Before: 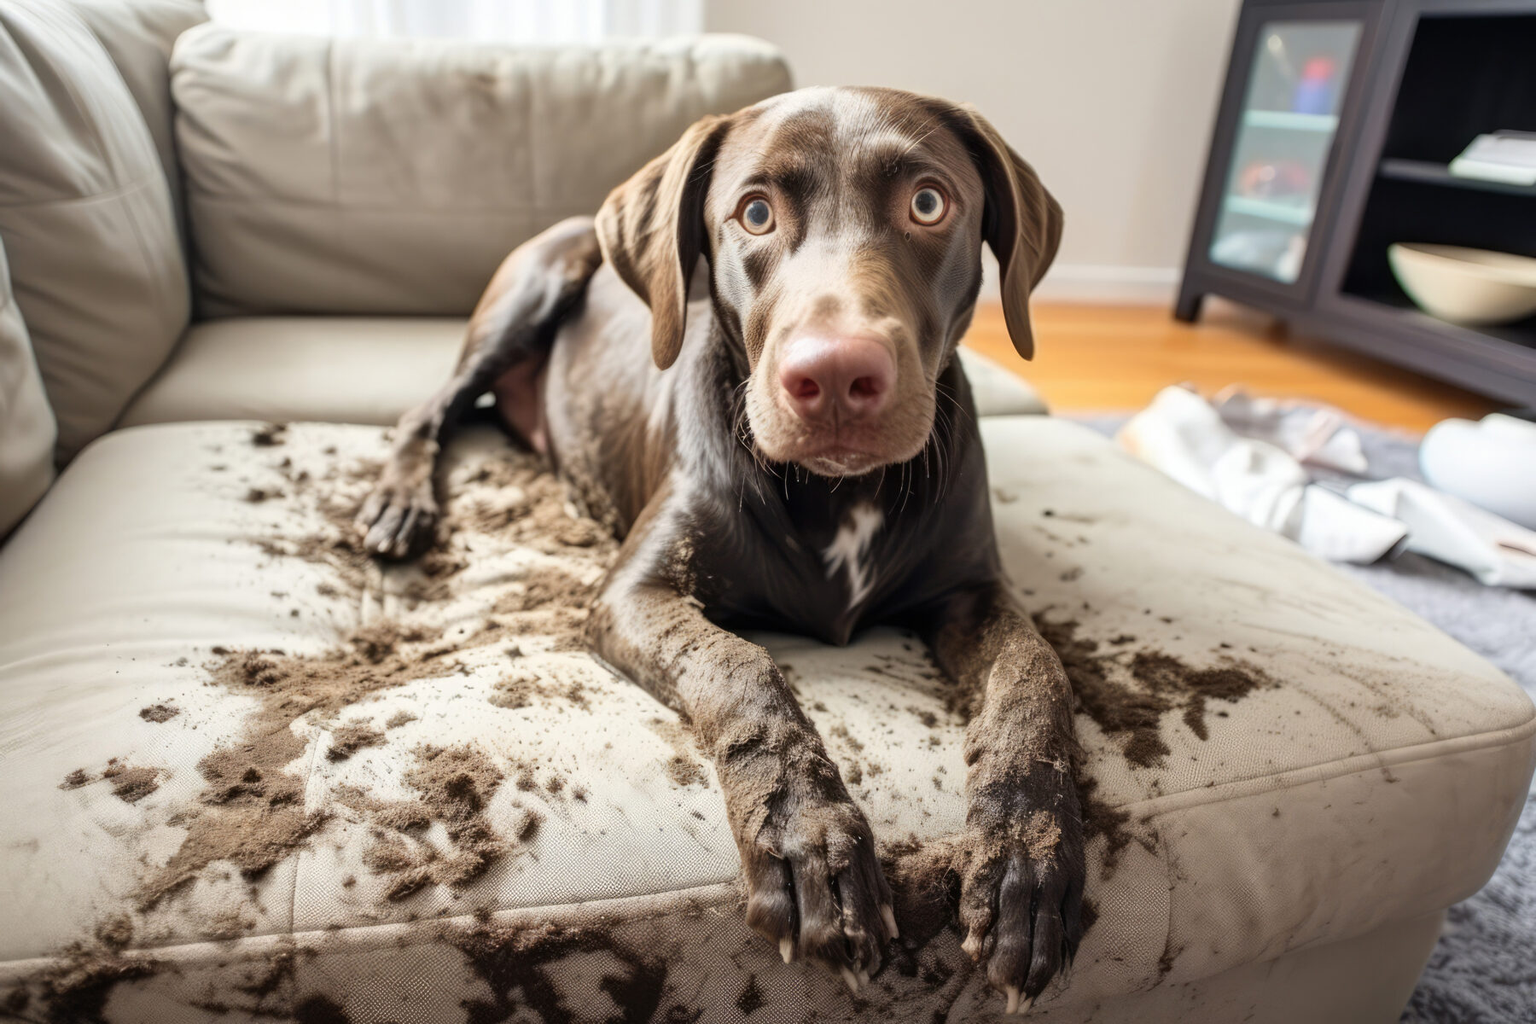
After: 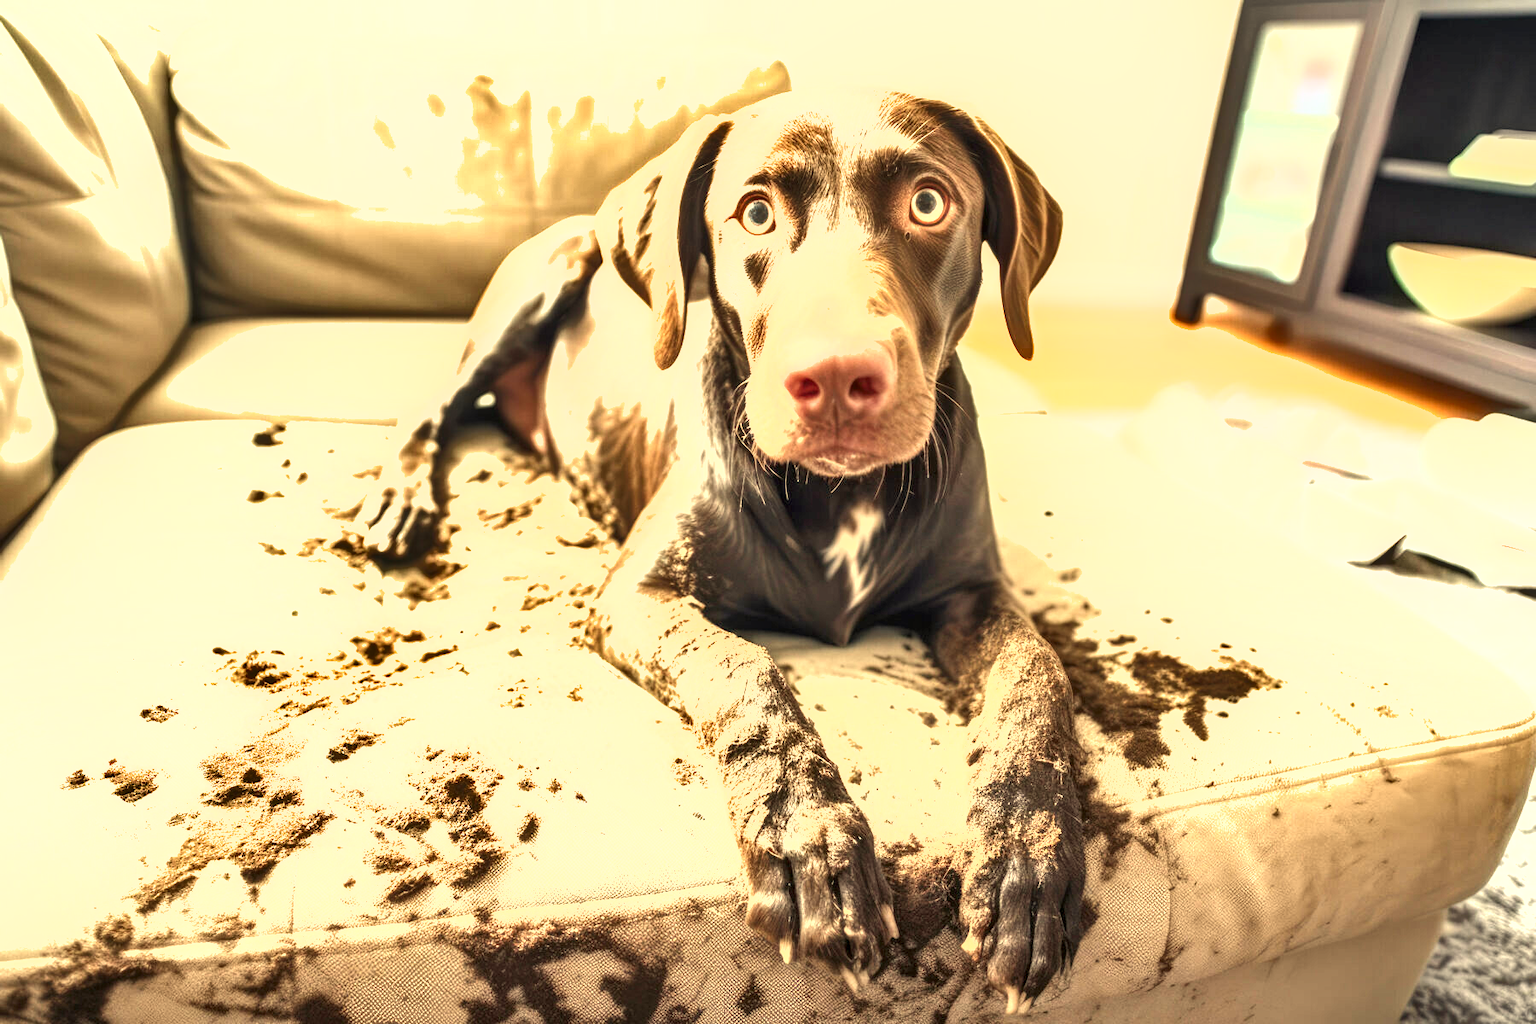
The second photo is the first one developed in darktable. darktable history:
shadows and highlights: low approximation 0.01, soften with gaussian
exposure: black level correction 0.001, exposure 1.822 EV, compensate exposure bias true, compensate highlight preservation false
local contrast: on, module defaults
white balance: red 1.08, blue 0.791
